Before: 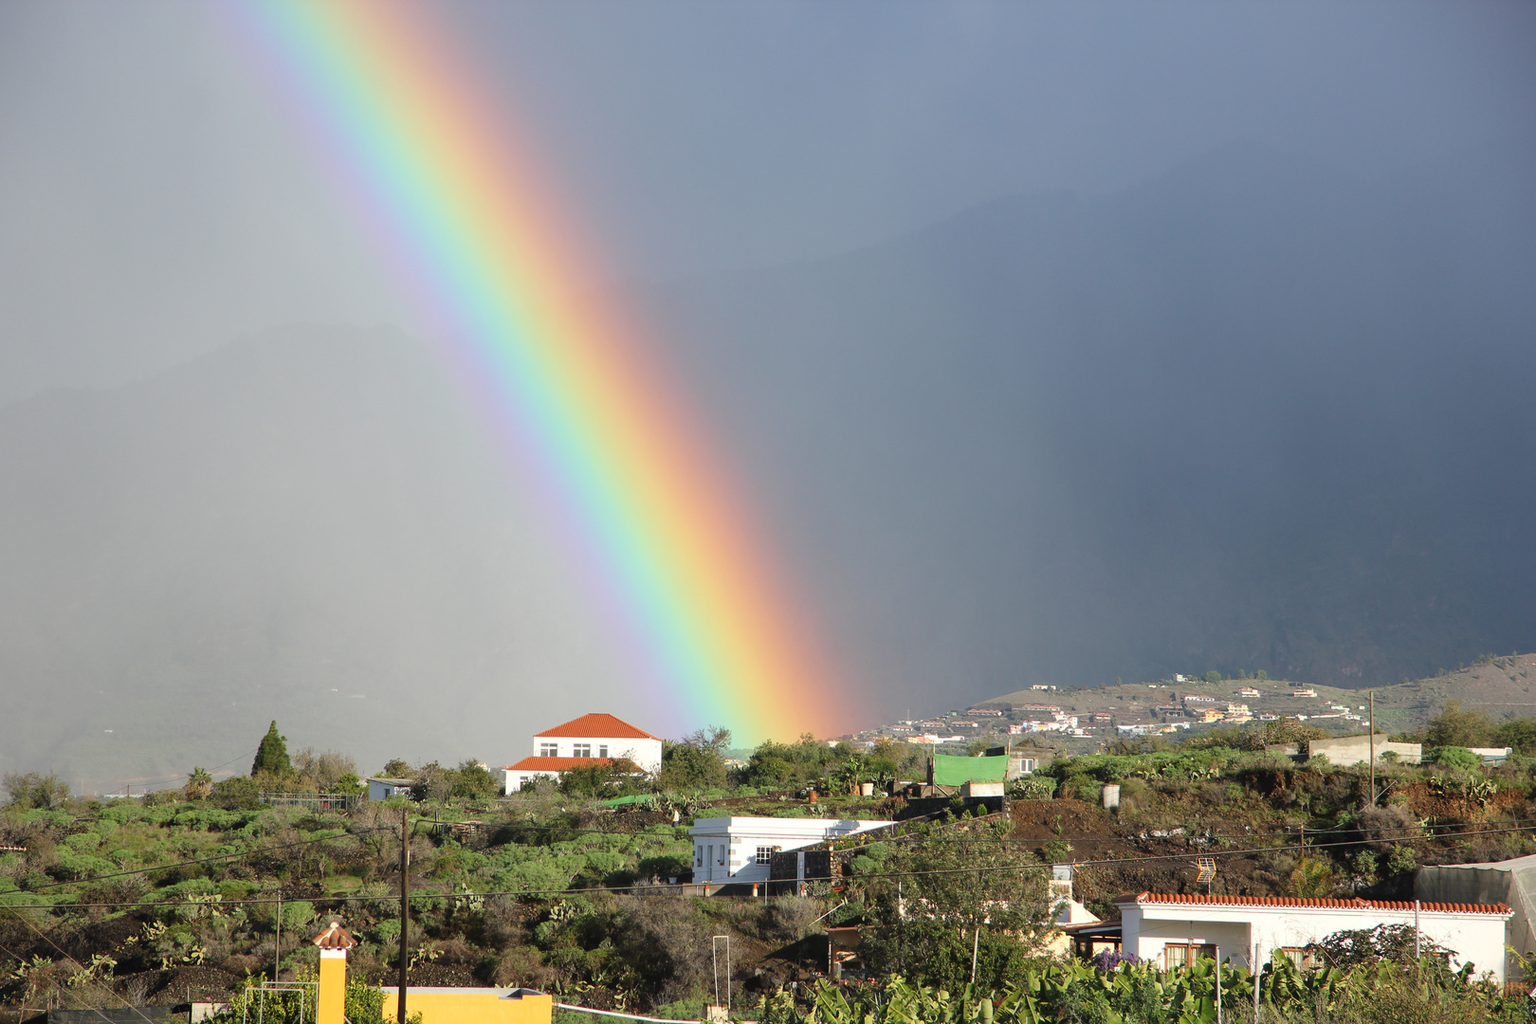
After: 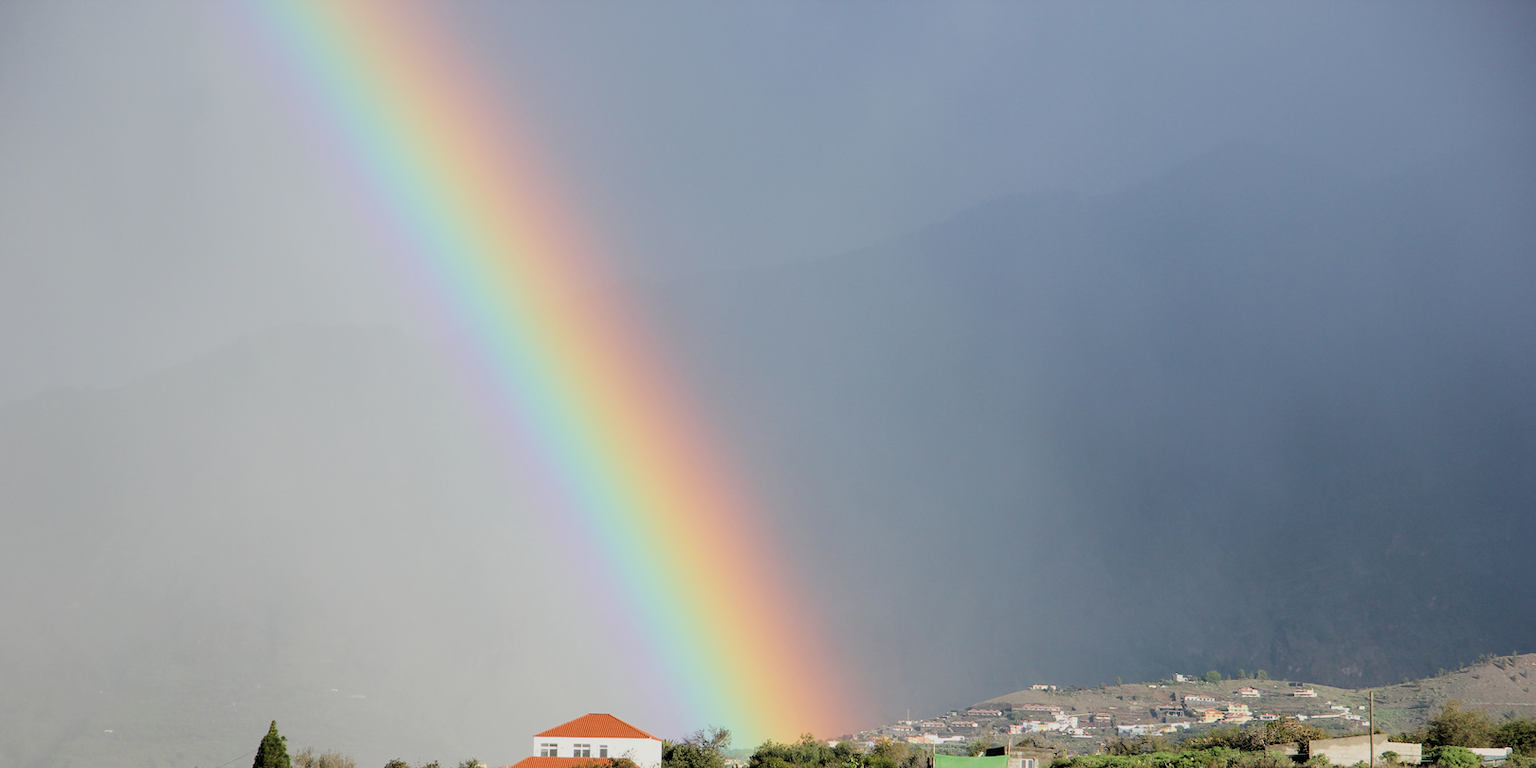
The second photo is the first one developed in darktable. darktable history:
filmic rgb: black relative exposure -5 EV, hardness 2.88, contrast 1.2, highlights saturation mix -30%
crop: bottom 24.967%
